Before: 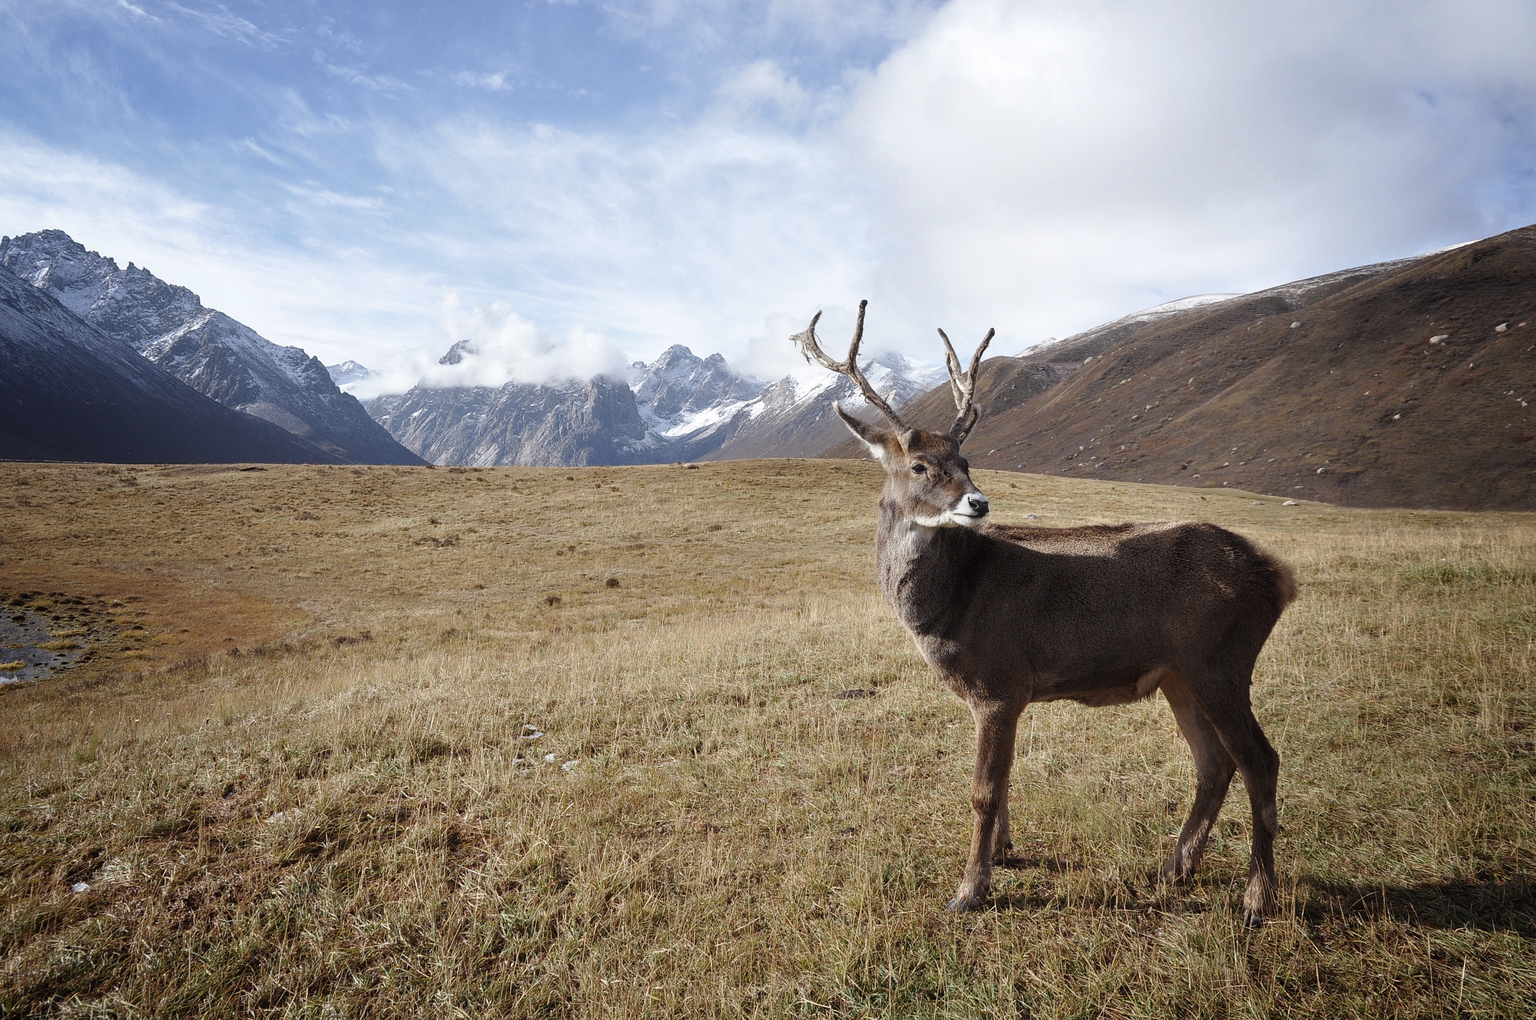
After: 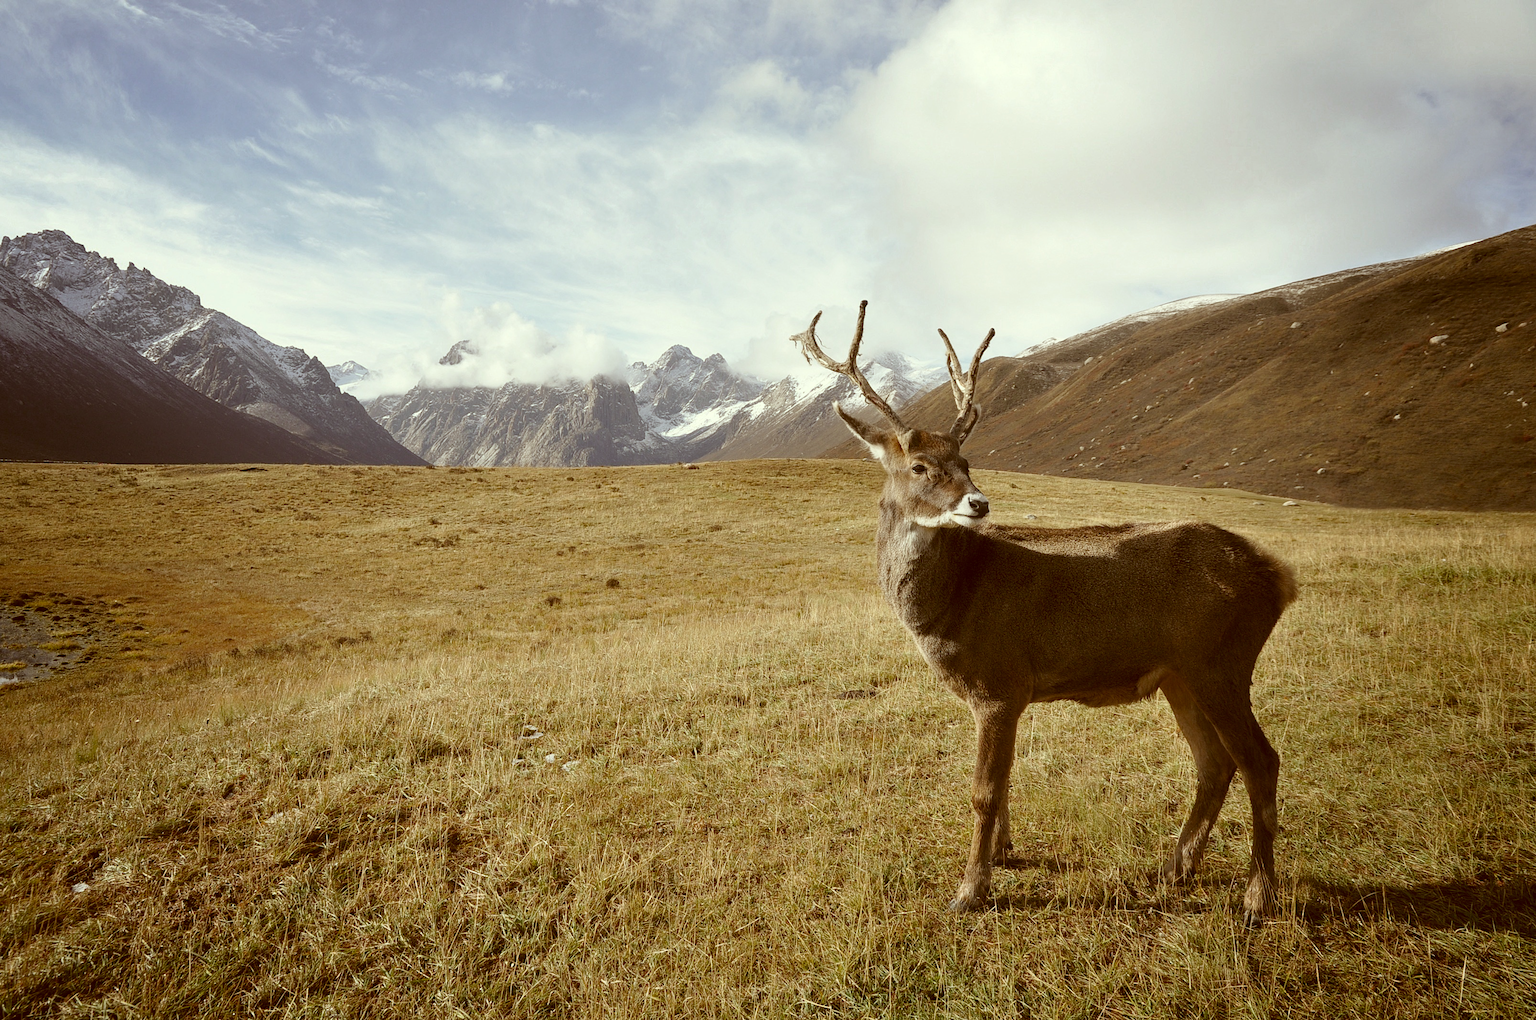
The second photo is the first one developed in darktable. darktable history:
color correction: highlights a* -5.51, highlights b* 9.8, shadows a* 9.32, shadows b* 24.87
